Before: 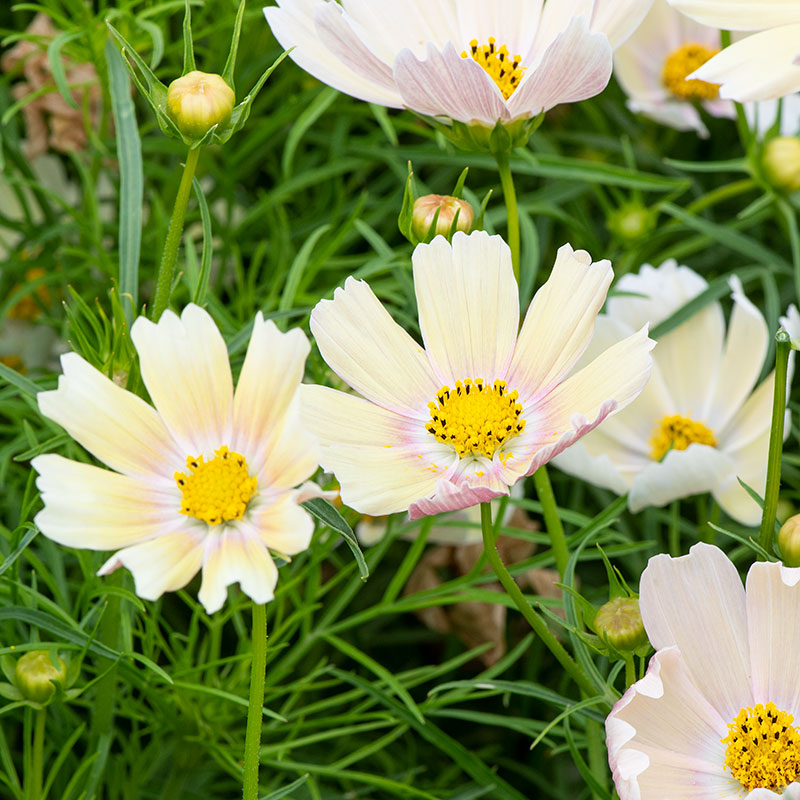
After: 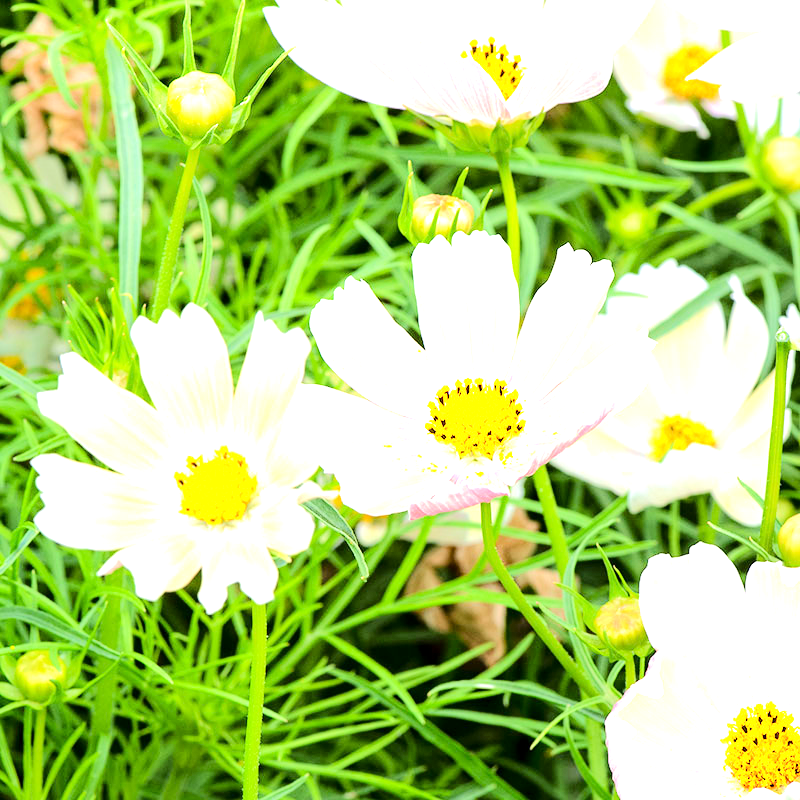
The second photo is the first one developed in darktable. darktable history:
exposure: black level correction 0.001, exposure 0.959 EV, compensate exposure bias true, compensate highlight preservation false
tone equalizer: -7 EV 0.144 EV, -6 EV 0.57 EV, -5 EV 1.15 EV, -4 EV 1.35 EV, -3 EV 1.17 EV, -2 EV 0.6 EV, -1 EV 0.153 EV, edges refinement/feathering 500, mask exposure compensation -1.57 EV, preserve details no
